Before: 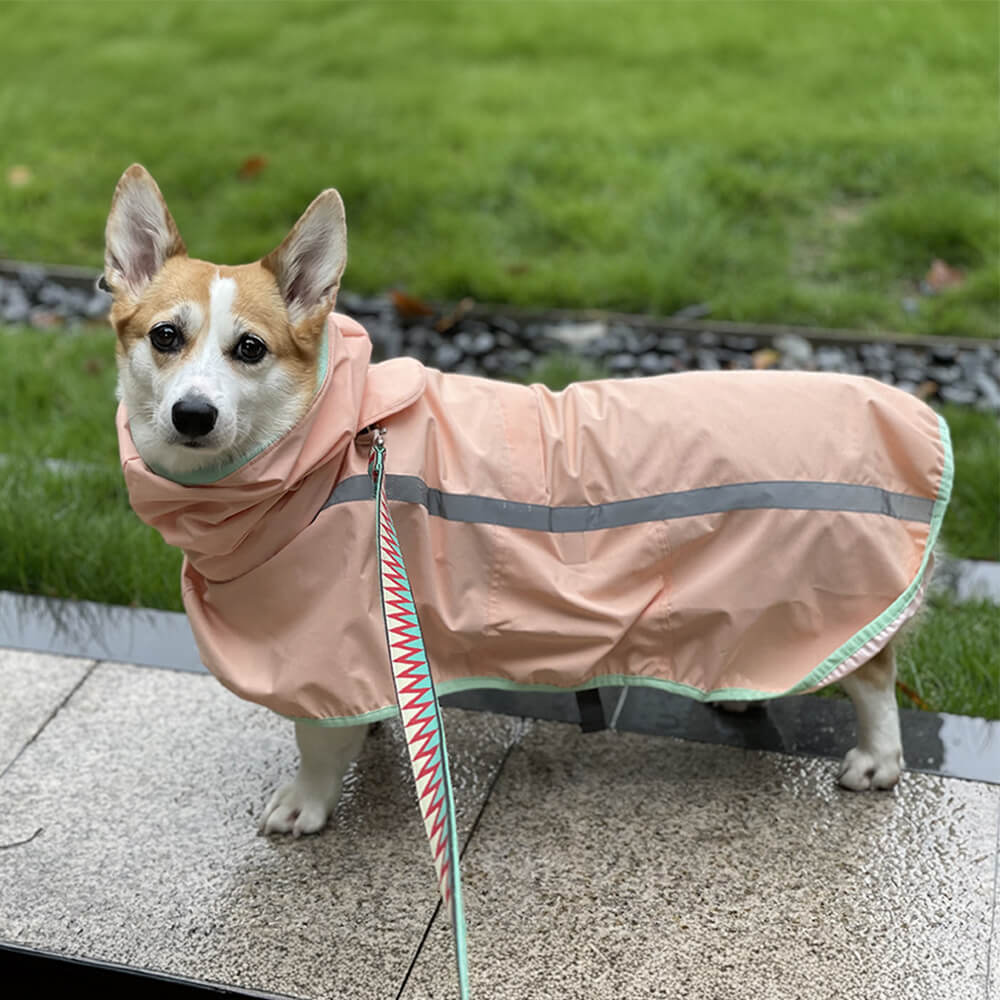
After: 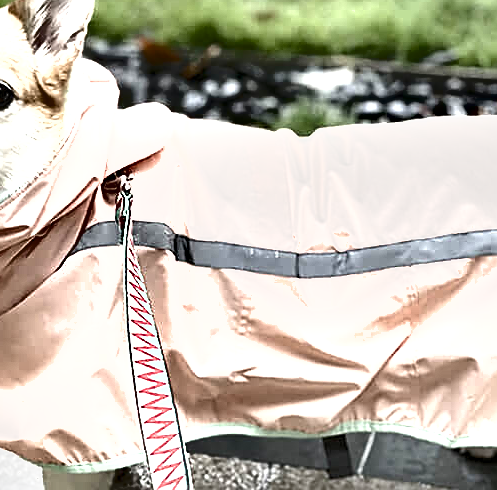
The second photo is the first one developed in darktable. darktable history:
shadows and highlights: soften with gaussian
color balance rgb: shadows lift › luminance -20.138%, global offset › luminance -0.469%, linear chroma grading › global chroma 8.814%, perceptual saturation grading › global saturation 20%, perceptual saturation grading › highlights -49.696%, perceptual saturation grading › shadows 25.24%, global vibrance 20%
sharpen: on, module defaults
crop: left 25.351%, top 25.407%, right 24.888%, bottom 25.518%
exposure: exposure 1.992 EV, compensate exposure bias true, compensate highlight preservation false
color correction: highlights b* 0.003, saturation 0.564
